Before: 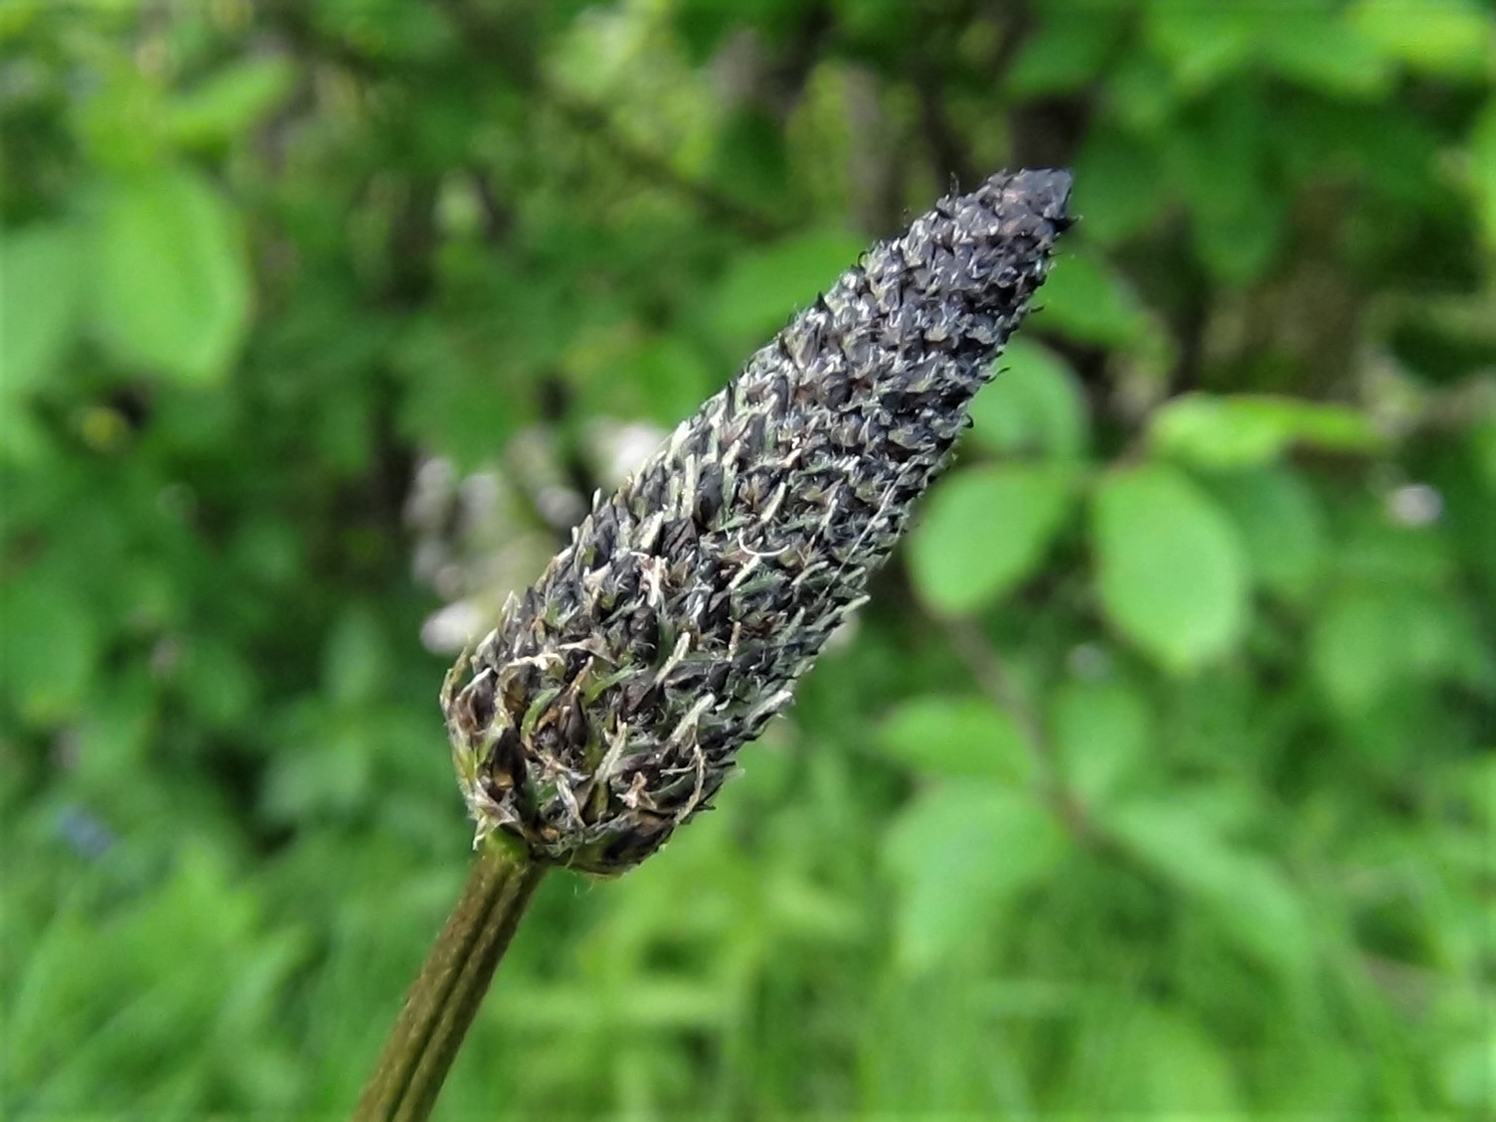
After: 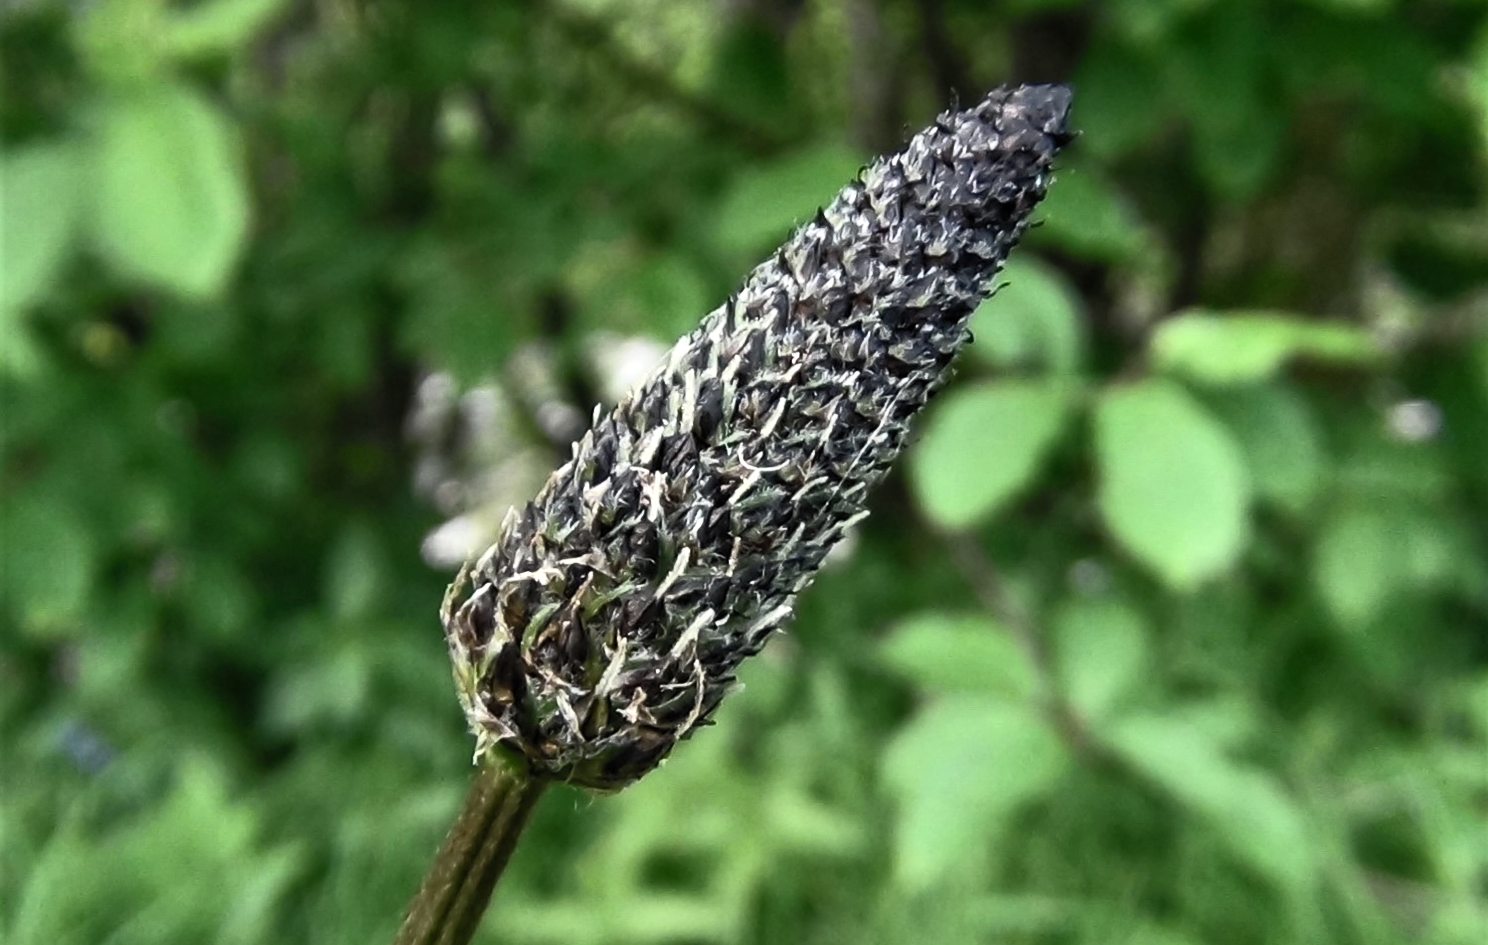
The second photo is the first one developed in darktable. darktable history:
crop: top 7.625%, bottom 8.027%
contrast brightness saturation: contrast 0.2, brightness 0.15, saturation 0.14
color balance rgb: perceptual saturation grading › highlights -31.88%, perceptual saturation grading › mid-tones 5.8%, perceptual saturation grading › shadows 18.12%, perceptual brilliance grading › highlights 3.62%, perceptual brilliance grading › mid-tones -18.12%, perceptual brilliance grading › shadows -41.3%
